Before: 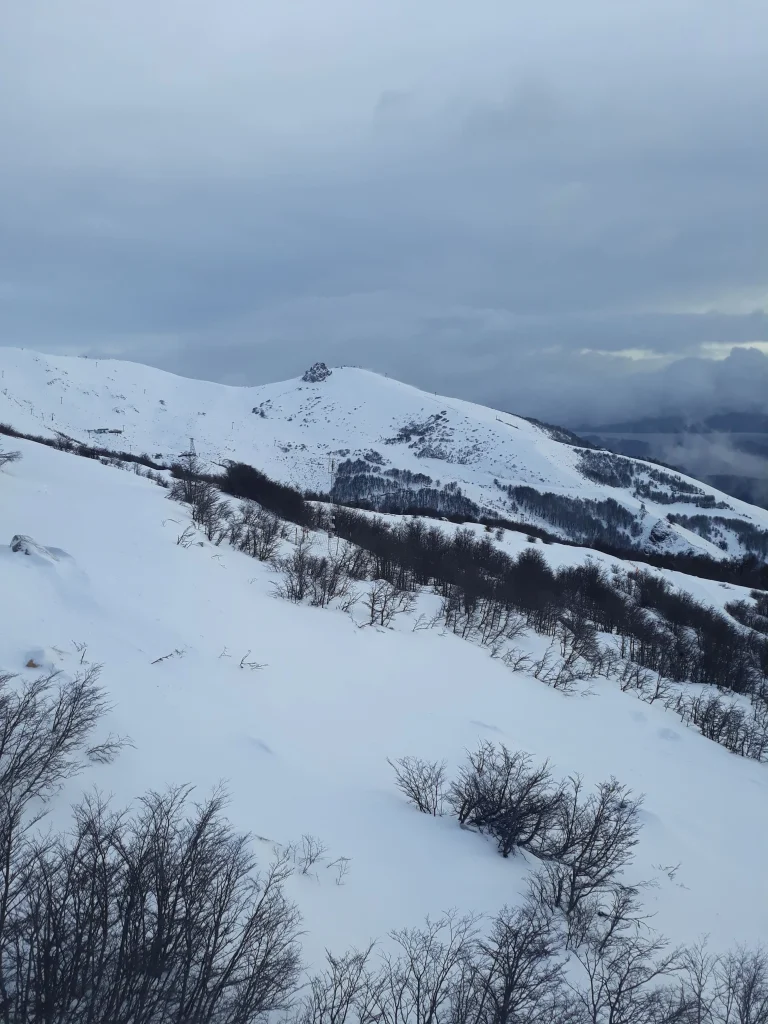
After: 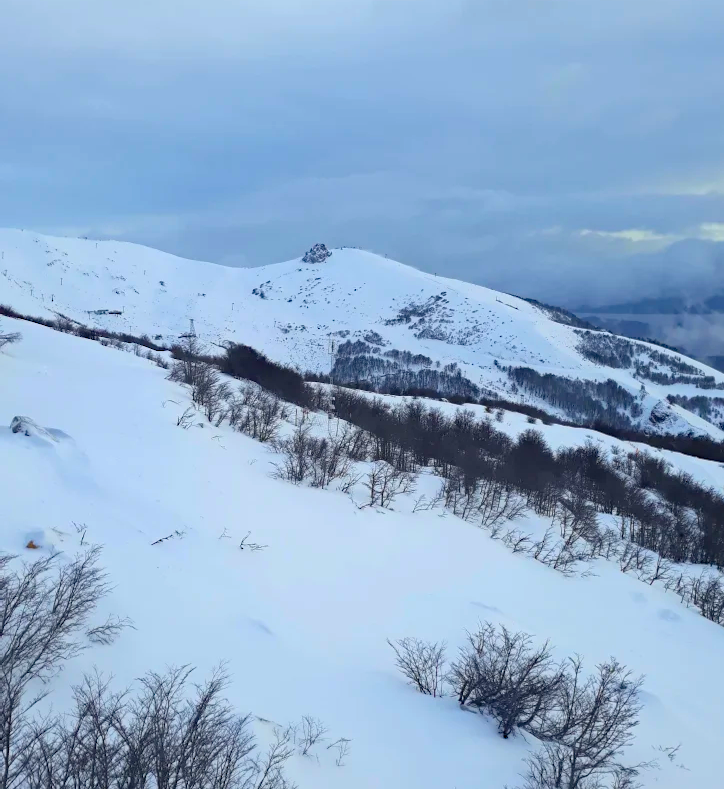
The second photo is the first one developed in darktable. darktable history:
haze removal: strength 0.29, distance 0.25, compatibility mode true, adaptive false
contrast brightness saturation: contrast 0.07, brightness 0.18, saturation 0.4
crop and rotate: angle 0.03°, top 11.643%, right 5.651%, bottom 11.189%
